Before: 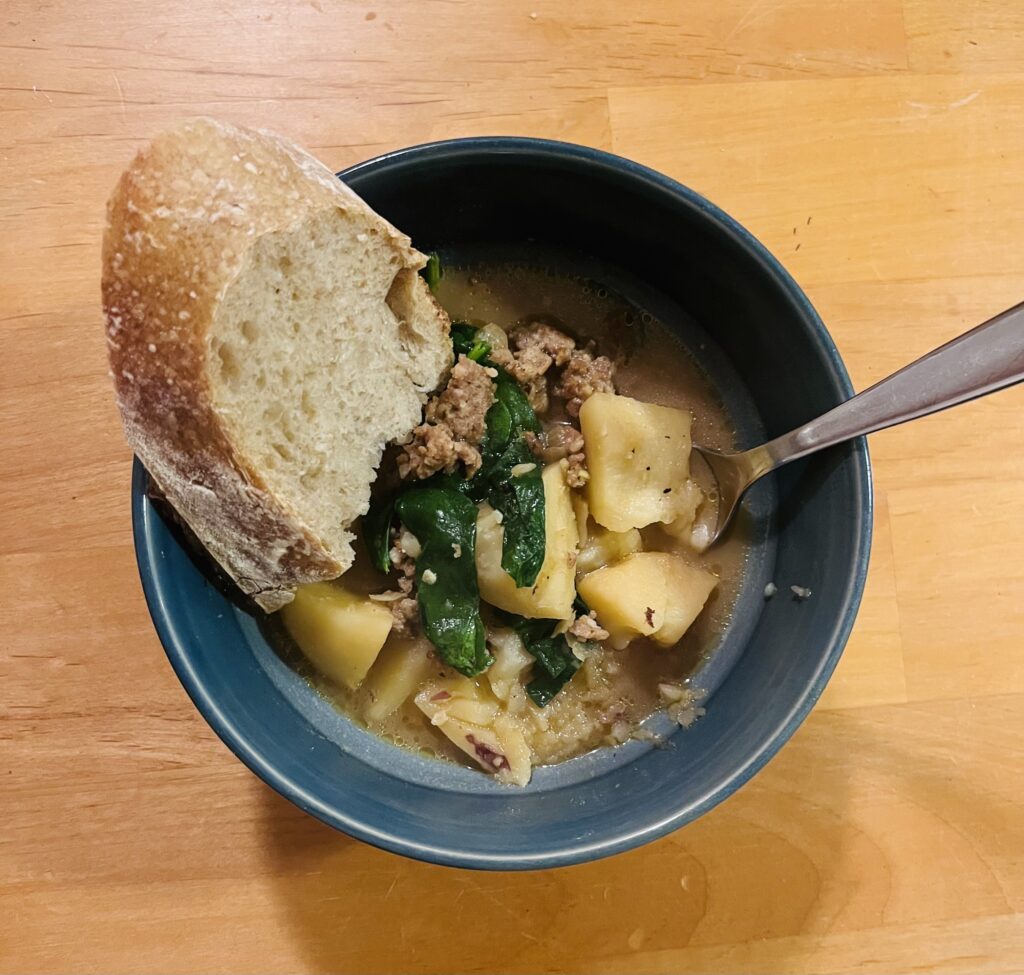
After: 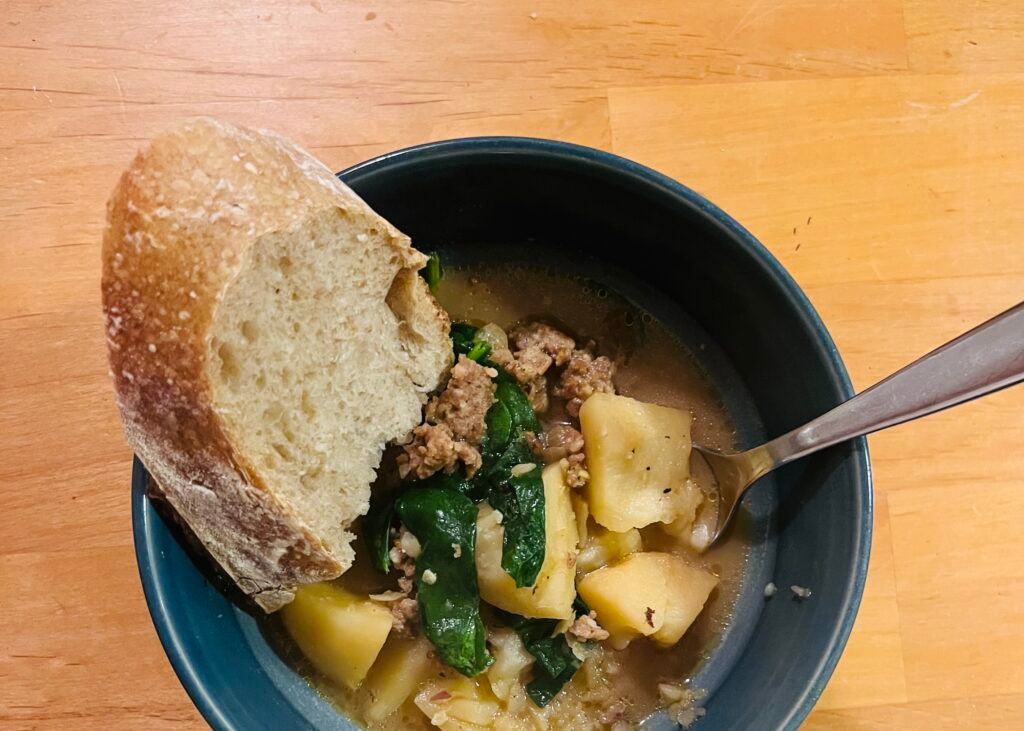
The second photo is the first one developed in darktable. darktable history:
crop: bottom 24.978%
